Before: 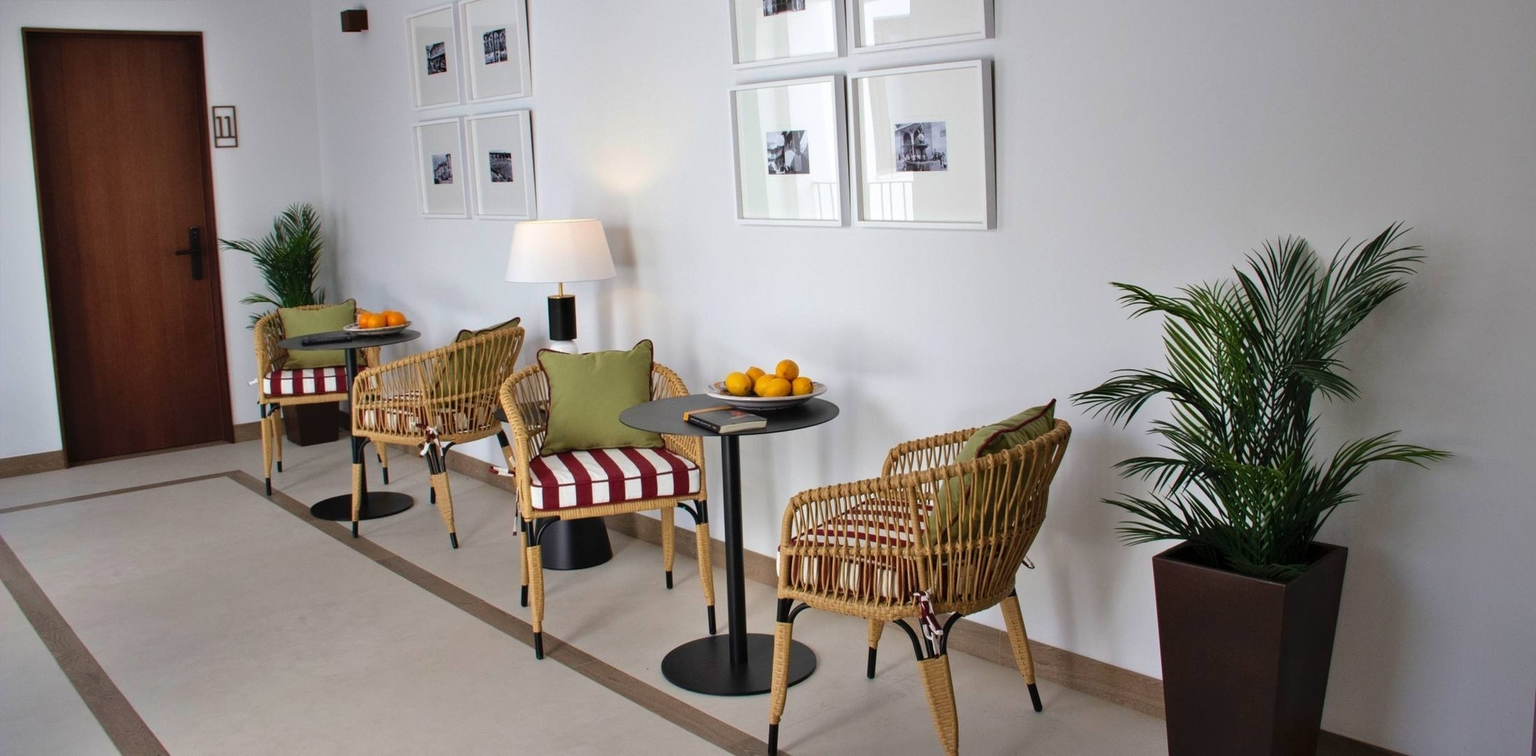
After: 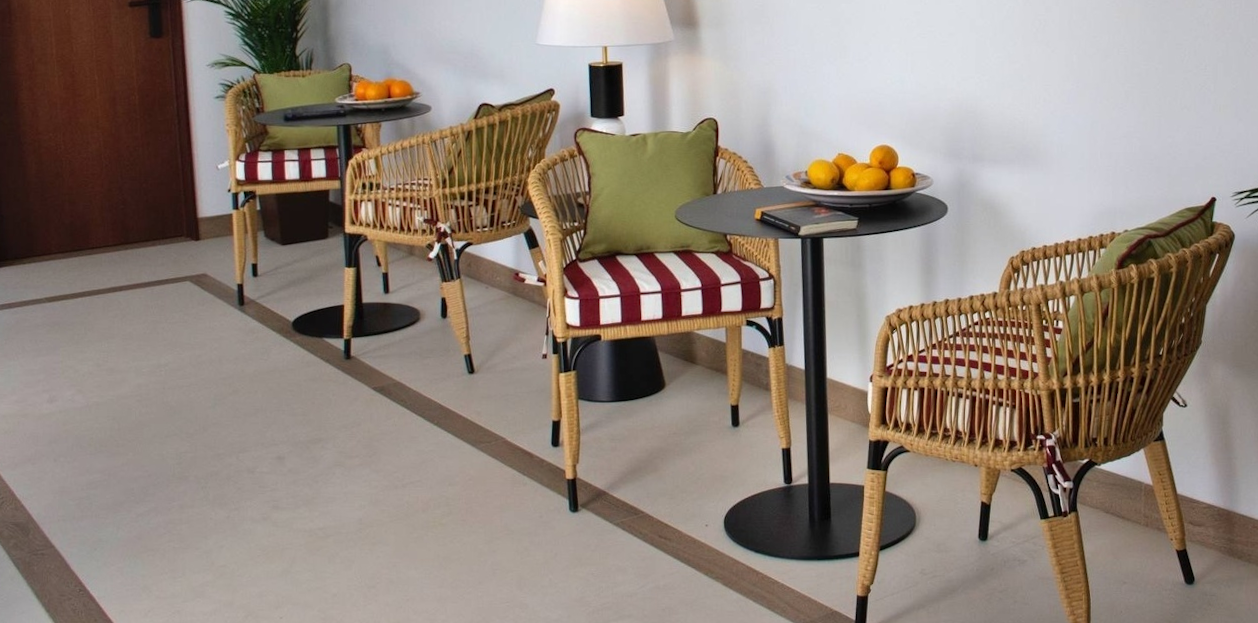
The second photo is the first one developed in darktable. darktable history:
crop and rotate: angle -0.671°, left 3.675%, top 31.728%, right 28.489%
